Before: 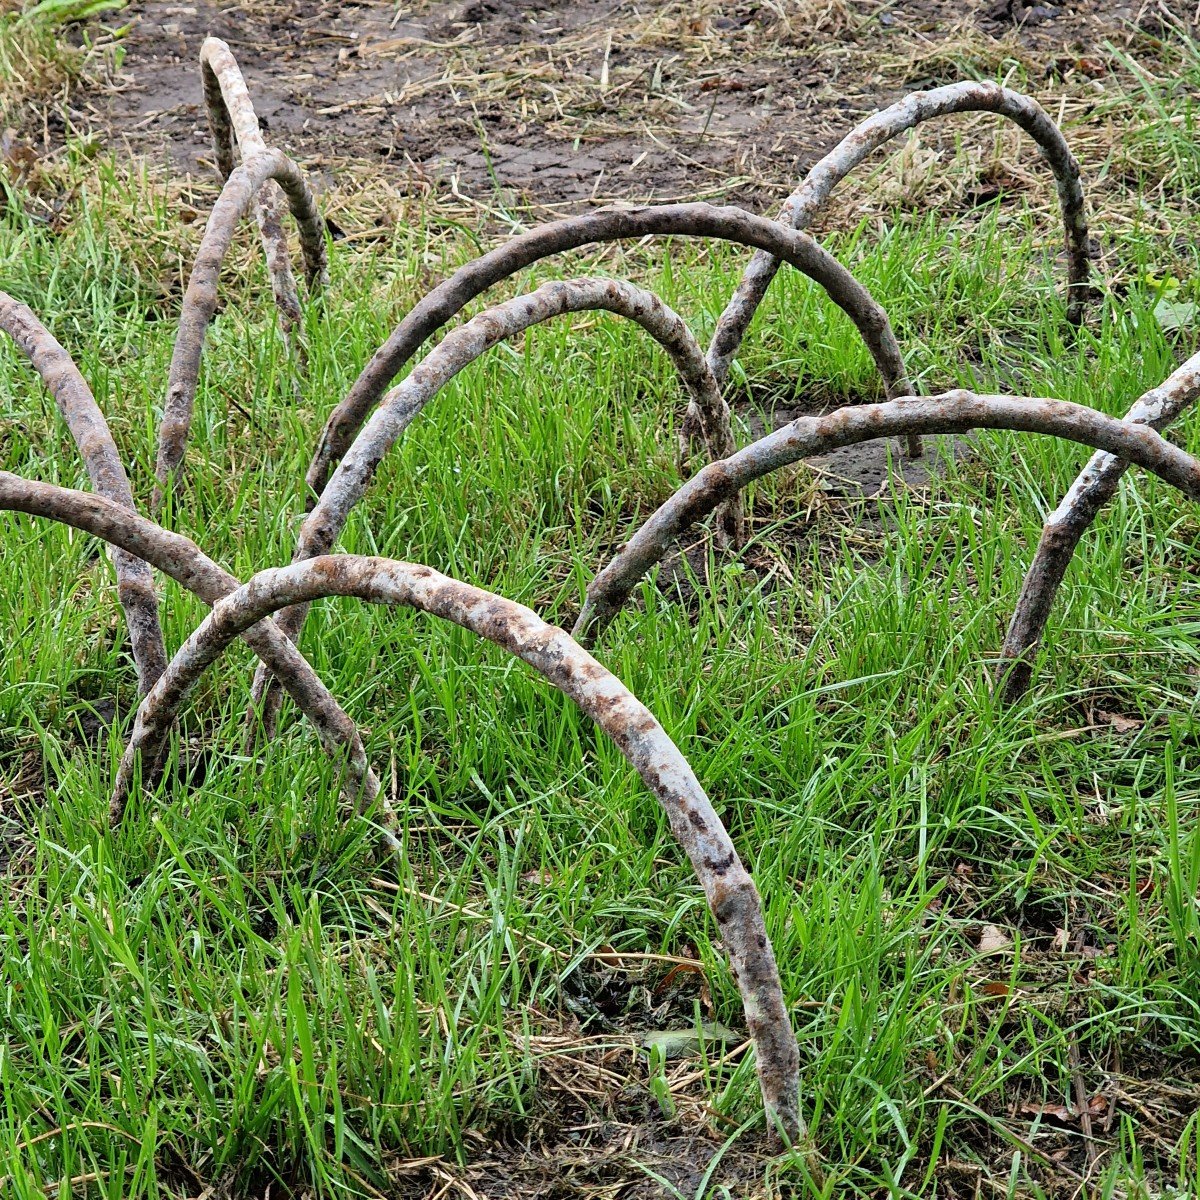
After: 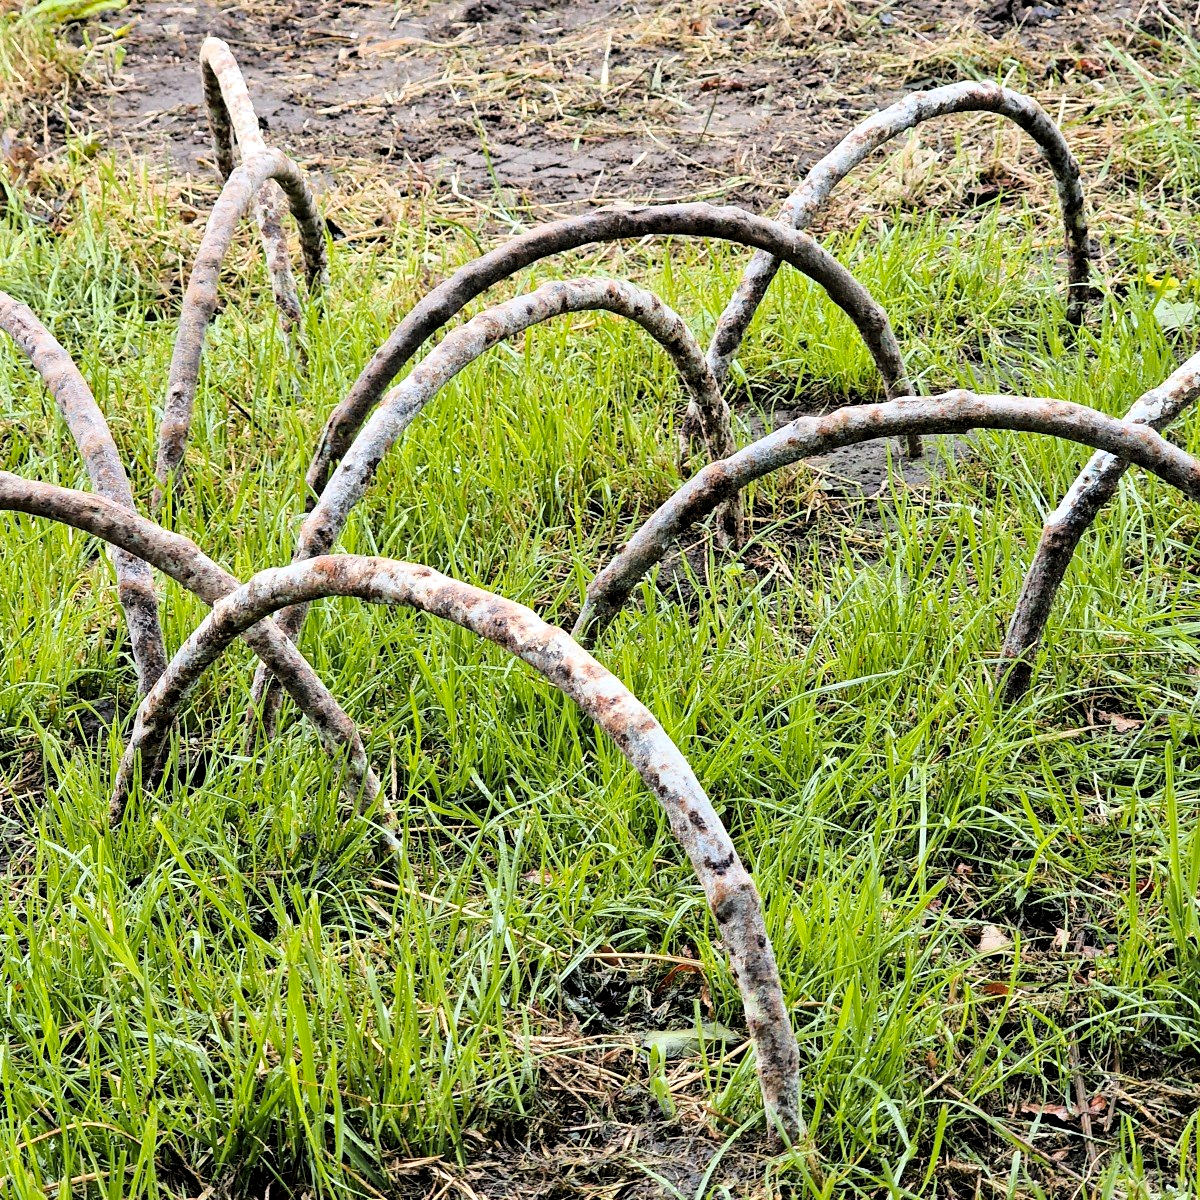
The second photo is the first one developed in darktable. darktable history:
exposure: black level correction 0.003, exposure 0.389 EV, compensate highlight preservation false
color zones: curves: ch1 [(0.309, 0.524) (0.41, 0.329) (0.508, 0.509)]; ch2 [(0.25, 0.457) (0.75, 0.5)]
tone curve: curves: ch0 [(0.017, 0) (0.107, 0.071) (0.295, 0.264) (0.447, 0.507) (0.54, 0.618) (0.733, 0.791) (0.879, 0.898) (1, 0.97)]; ch1 [(0, 0) (0.393, 0.415) (0.447, 0.448) (0.485, 0.497) (0.523, 0.515) (0.544, 0.55) (0.59, 0.609) (0.686, 0.686) (1, 1)]; ch2 [(0, 0) (0.369, 0.388) (0.449, 0.431) (0.499, 0.5) (0.521, 0.505) (0.53, 0.538) (0.579, 0.601) (0.669, 0.733) (1, 1)], color space Lab, linked channels, preserve colors none
